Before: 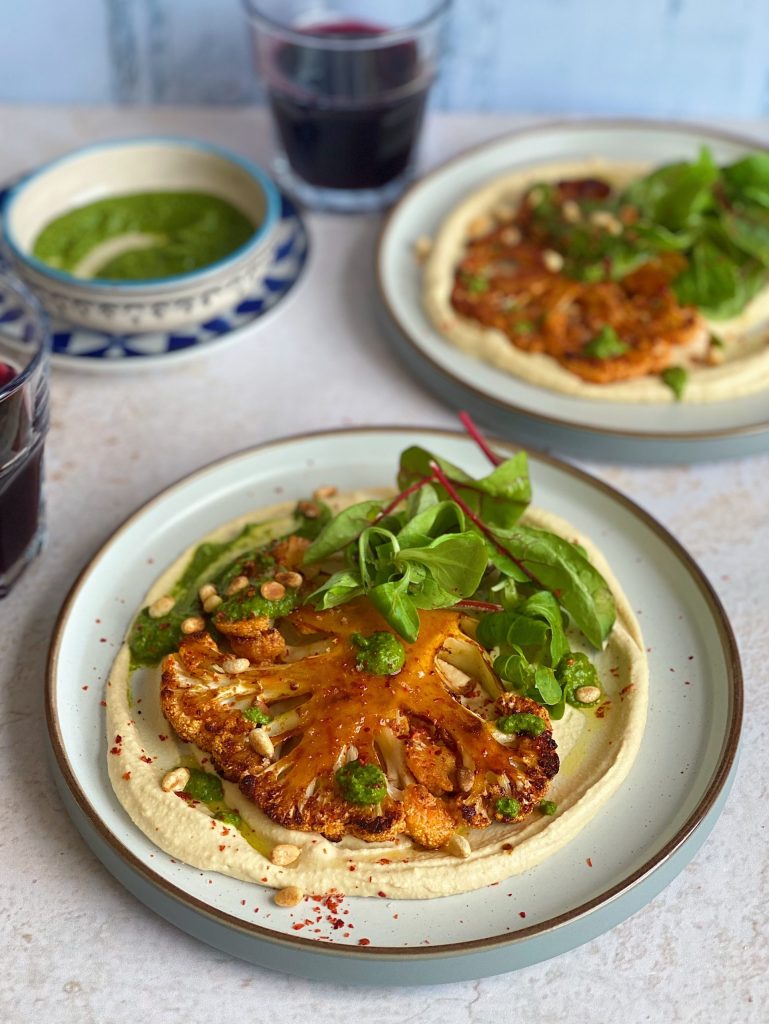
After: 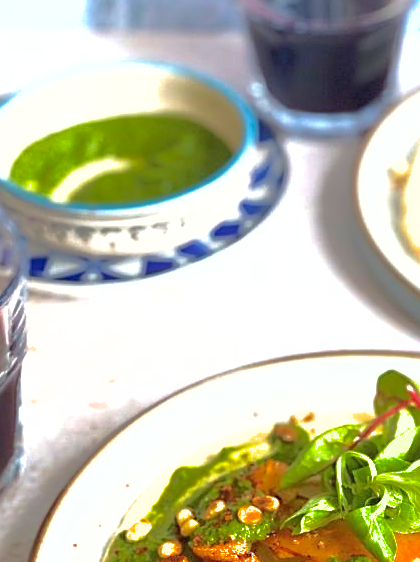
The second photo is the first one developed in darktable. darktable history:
shadows and highlights: shadows 40, highlights -60
exposure: black level correction 0, exposure 1.45 EV, compensate exposure bias true, compensate highlight preservation false
sharpen: on, module defaults
crop and rotate: left 3.047%, top 7.509%, right 42.236%, bottom 37.598%
